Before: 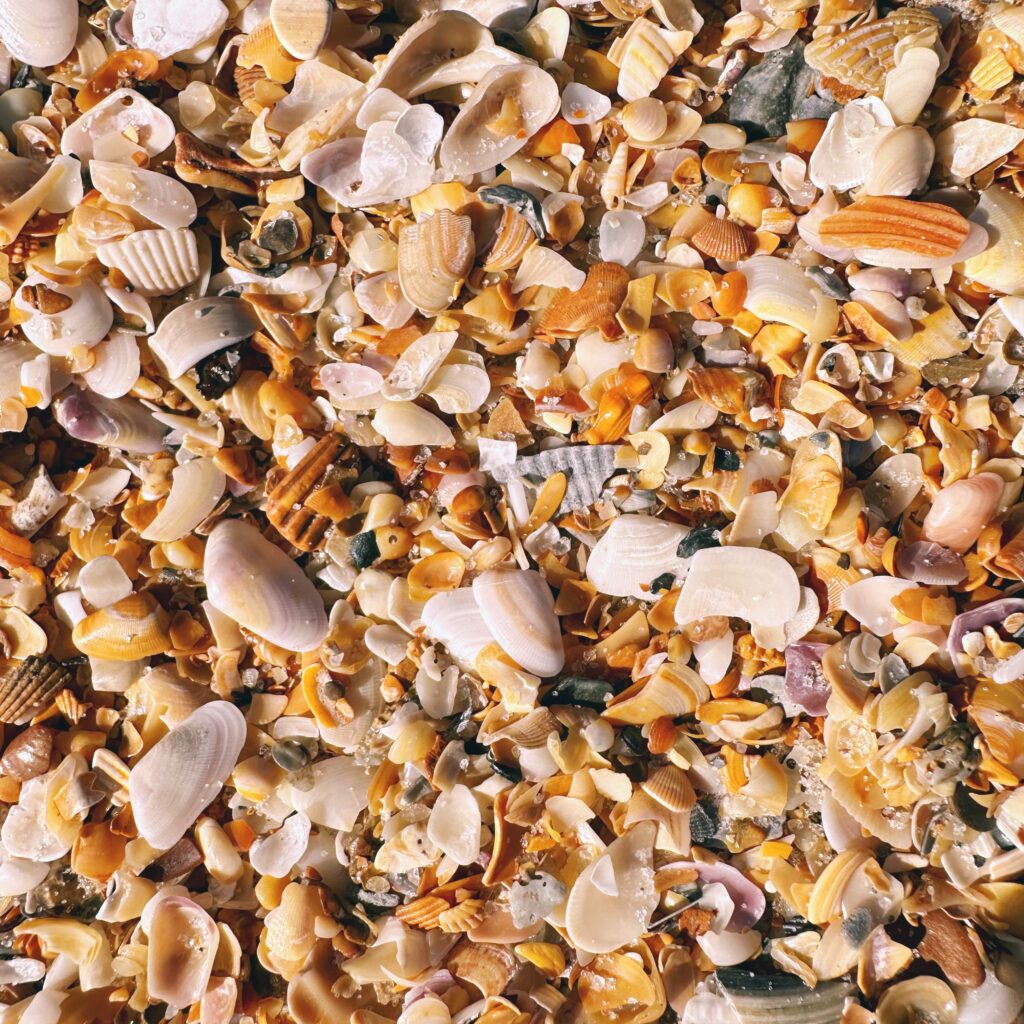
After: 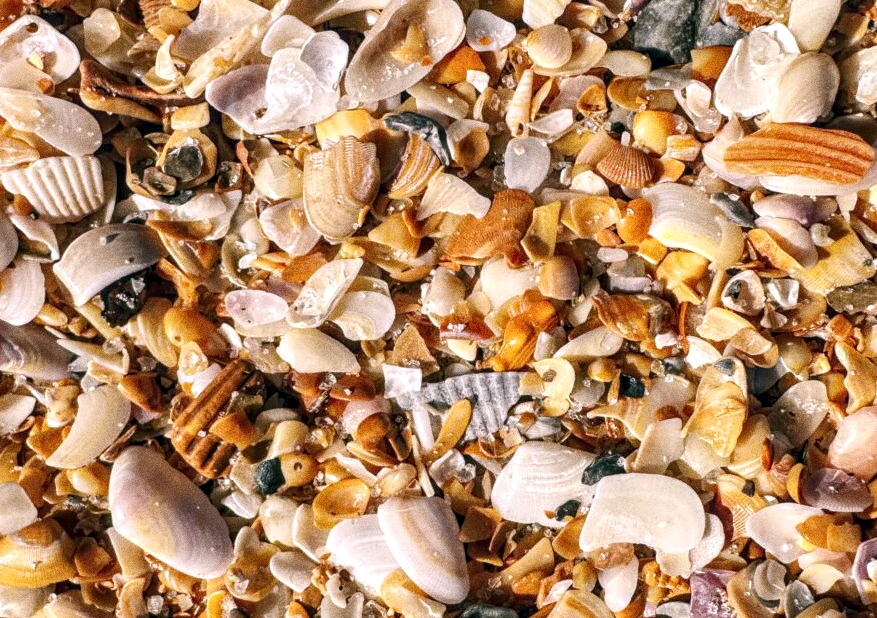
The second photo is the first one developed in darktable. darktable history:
local contrast: detail 150%
grain: coarseness 0.09 ISO, strength 40%
crop and rotate: left 9.345%, top 7.22%, right 4.982%, bottom 32.331%
